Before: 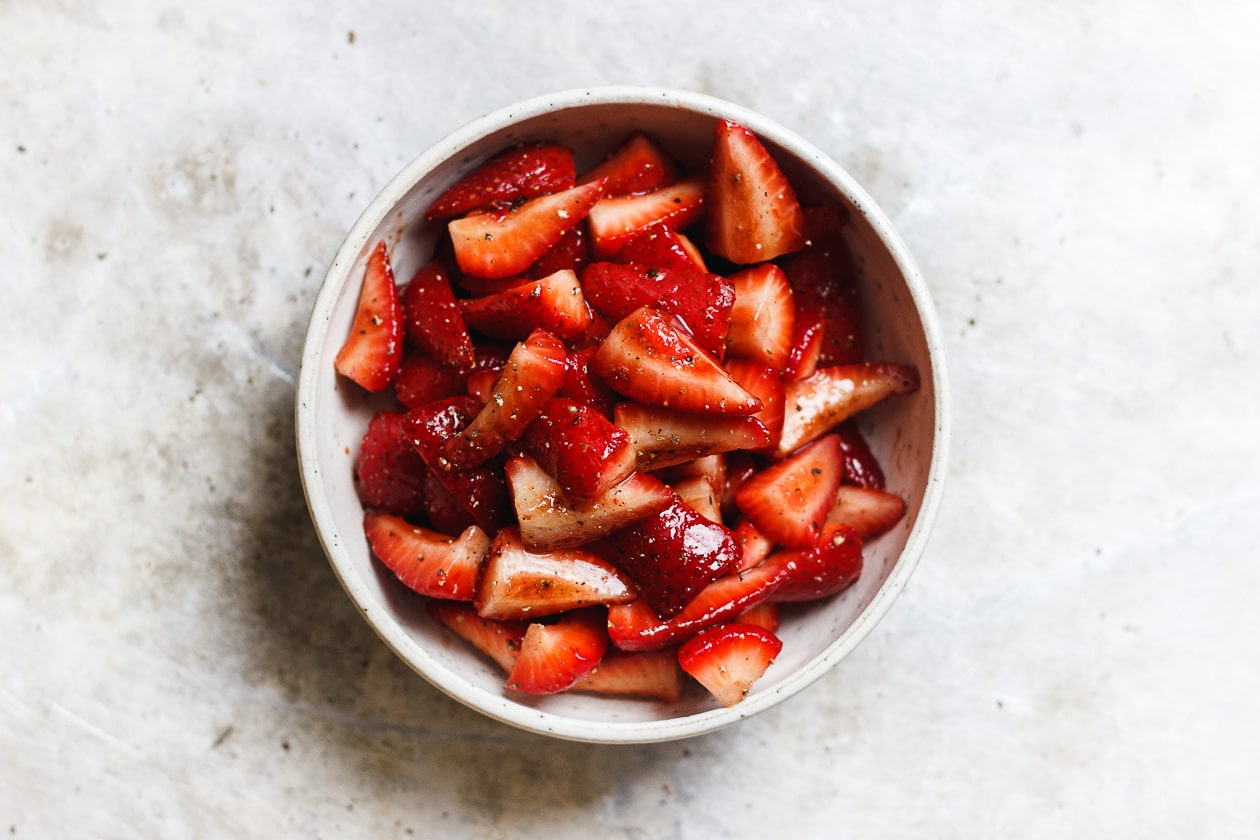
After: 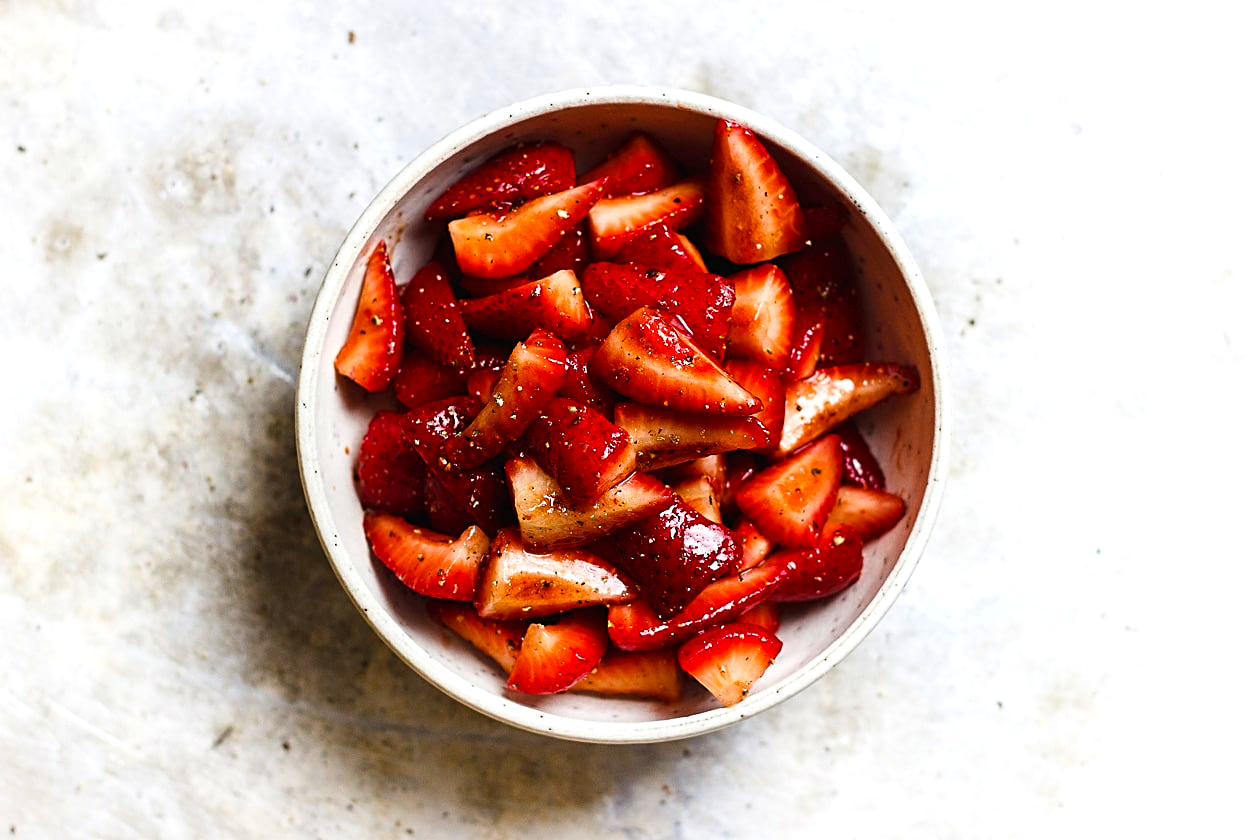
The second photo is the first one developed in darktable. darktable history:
sharpen: on, module defaults
color balance: contrast 10%
color balance rgb: perceptual saturation grading › global saturation 20%, global vibrance 20%
